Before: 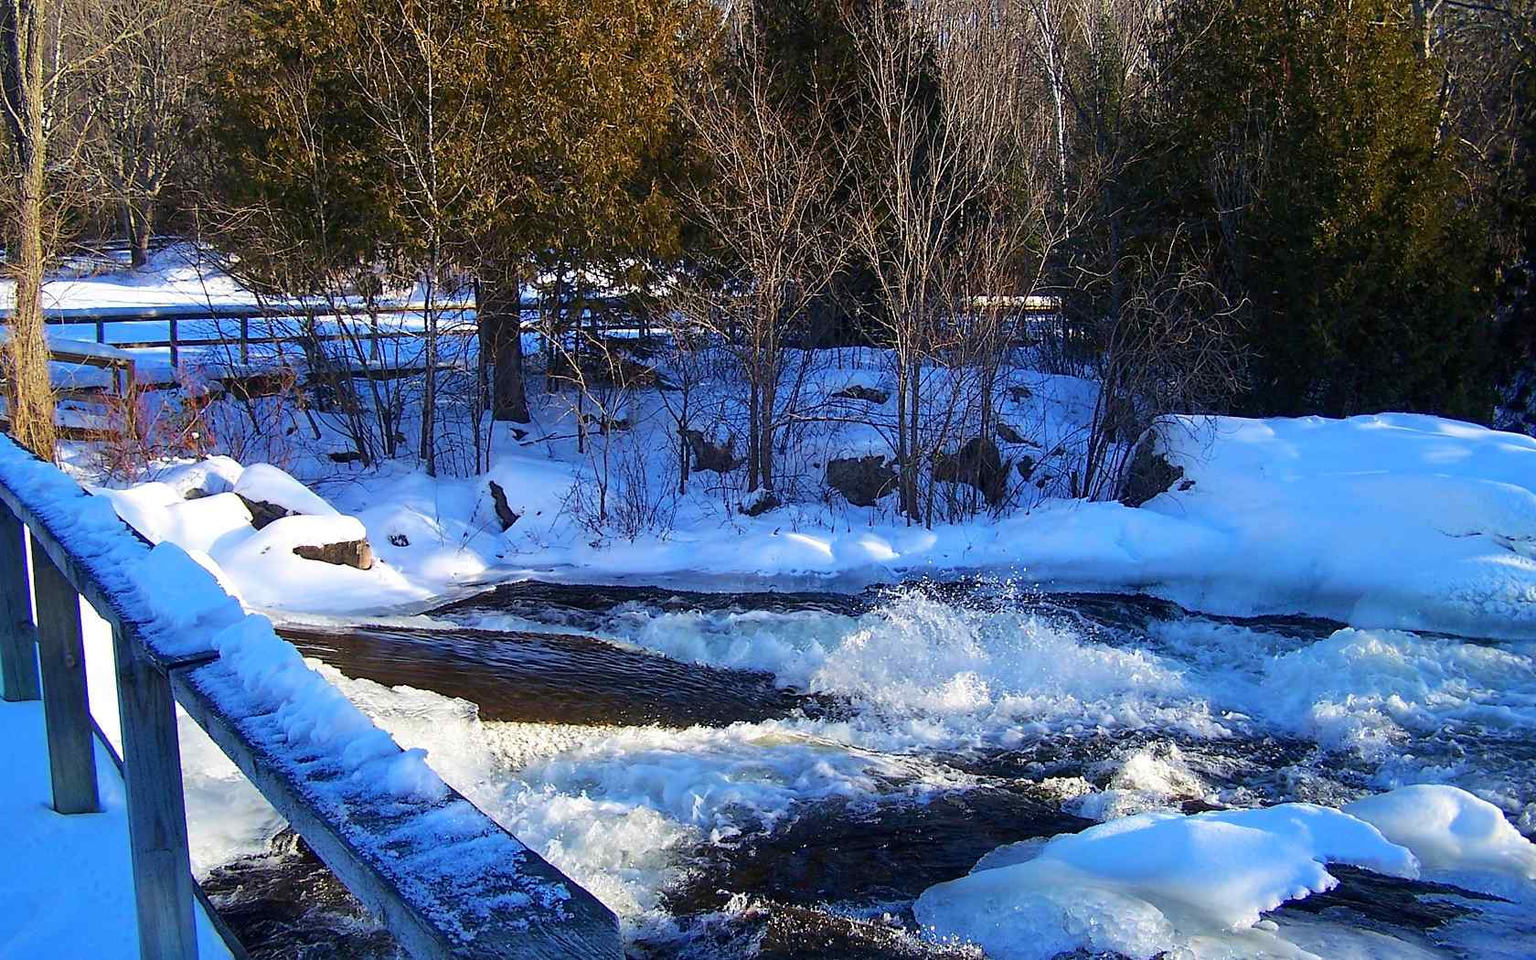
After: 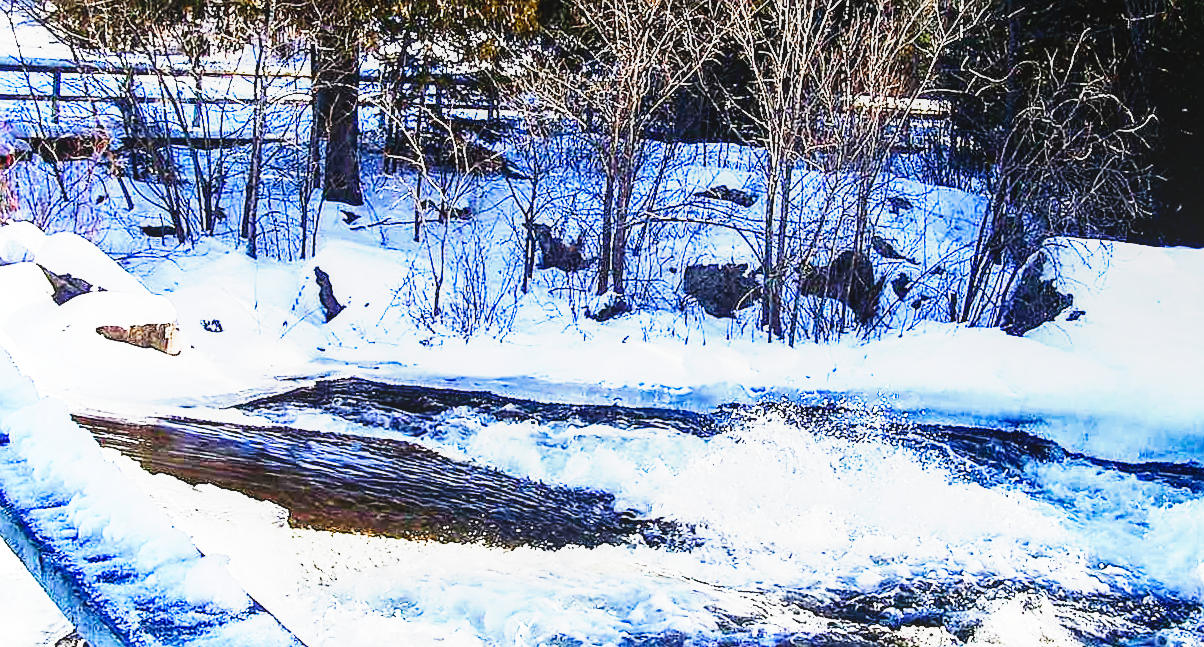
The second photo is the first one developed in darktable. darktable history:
color balance rgb: perceptual saturation grading › global saturation -9.846%, perceptual saturation grading › highlights -27.489%, perceptual saturation grading › shadows 21.171%, perceptual brilliance grading › highlights 15.662%, perceptual brilliance grading › mid-tones 6.161%, perceptual brilliance grading › shadows -15.008%
crop and rotate: angle -3.32°, left 9.86%, top 20.622%, right 11.937%, bottom 12.133%
local contrast: detail 109%
base curve: curves: ch0 [(0, 0) (0.007, 0.004) (0.027, 0.03) (0.046, 0.07) (0.207, 0.54) (0.442, 0.872) (0.673, 0.972) (1, 1)], preserve colors none
tone equalizer: -8 EV -0.396 EV, -7 EV -0.388 EV, -6 EV -0.369 EV, -5 EV -0.232 EV, -3 EV 0.227 EV, -2 EV 0.358 EV, -1 EV 0.385 EV, +0 EV 0.436 EV
sharpen: on, module defaults
exposure: exposure 0.212 EV, compensate highlight preservation false
